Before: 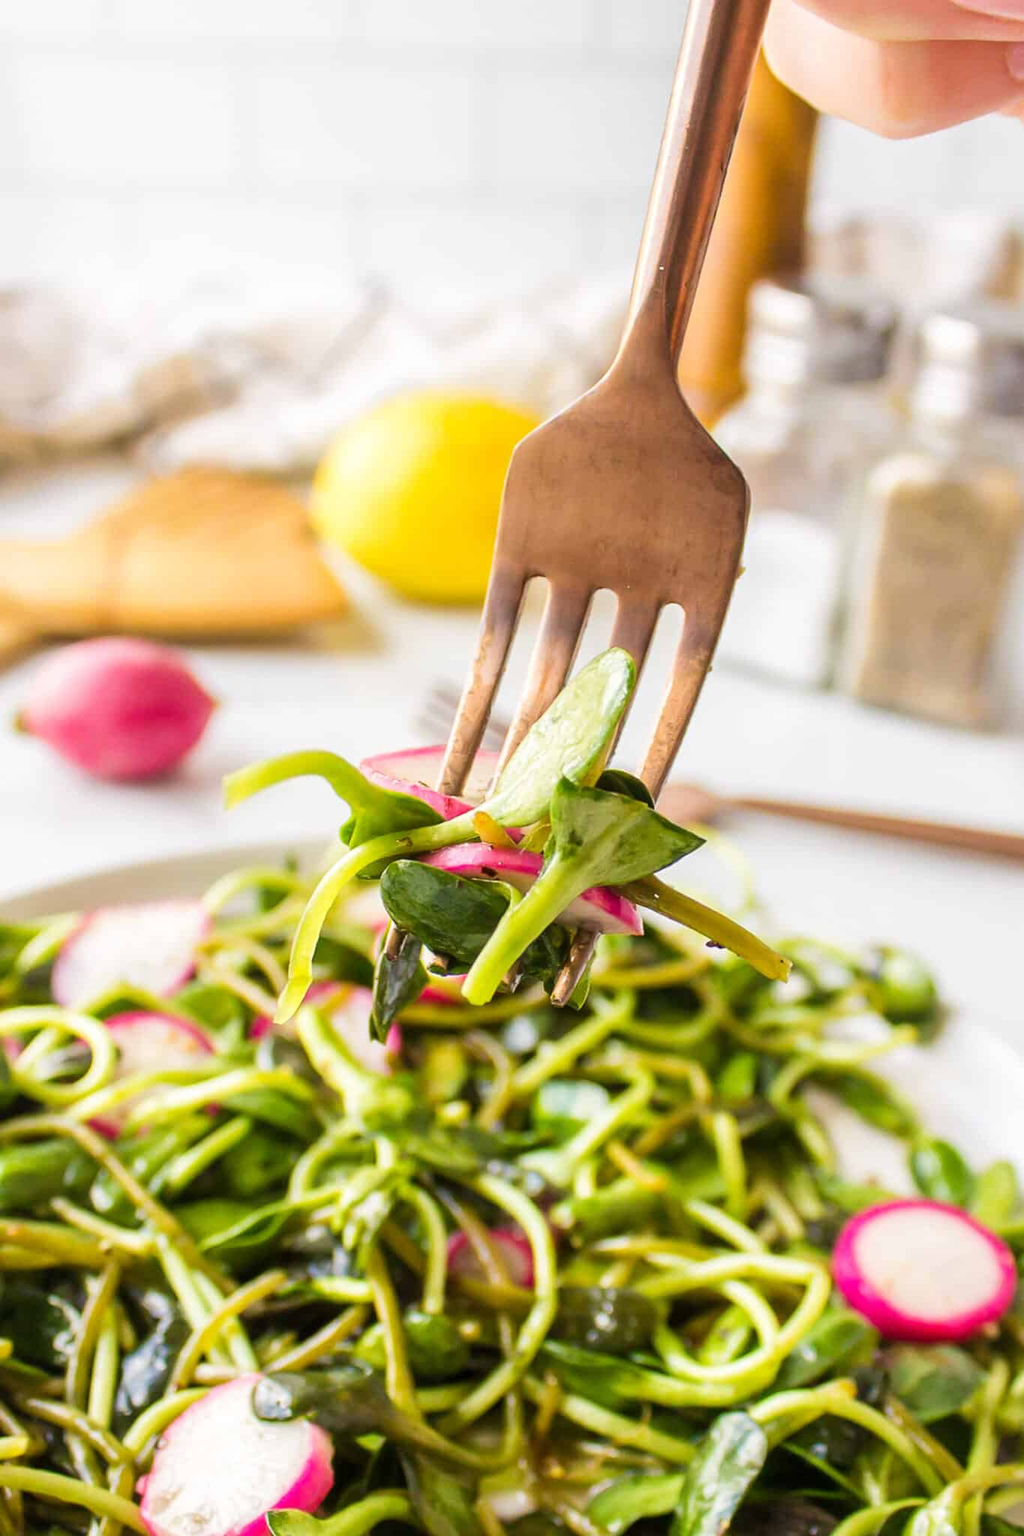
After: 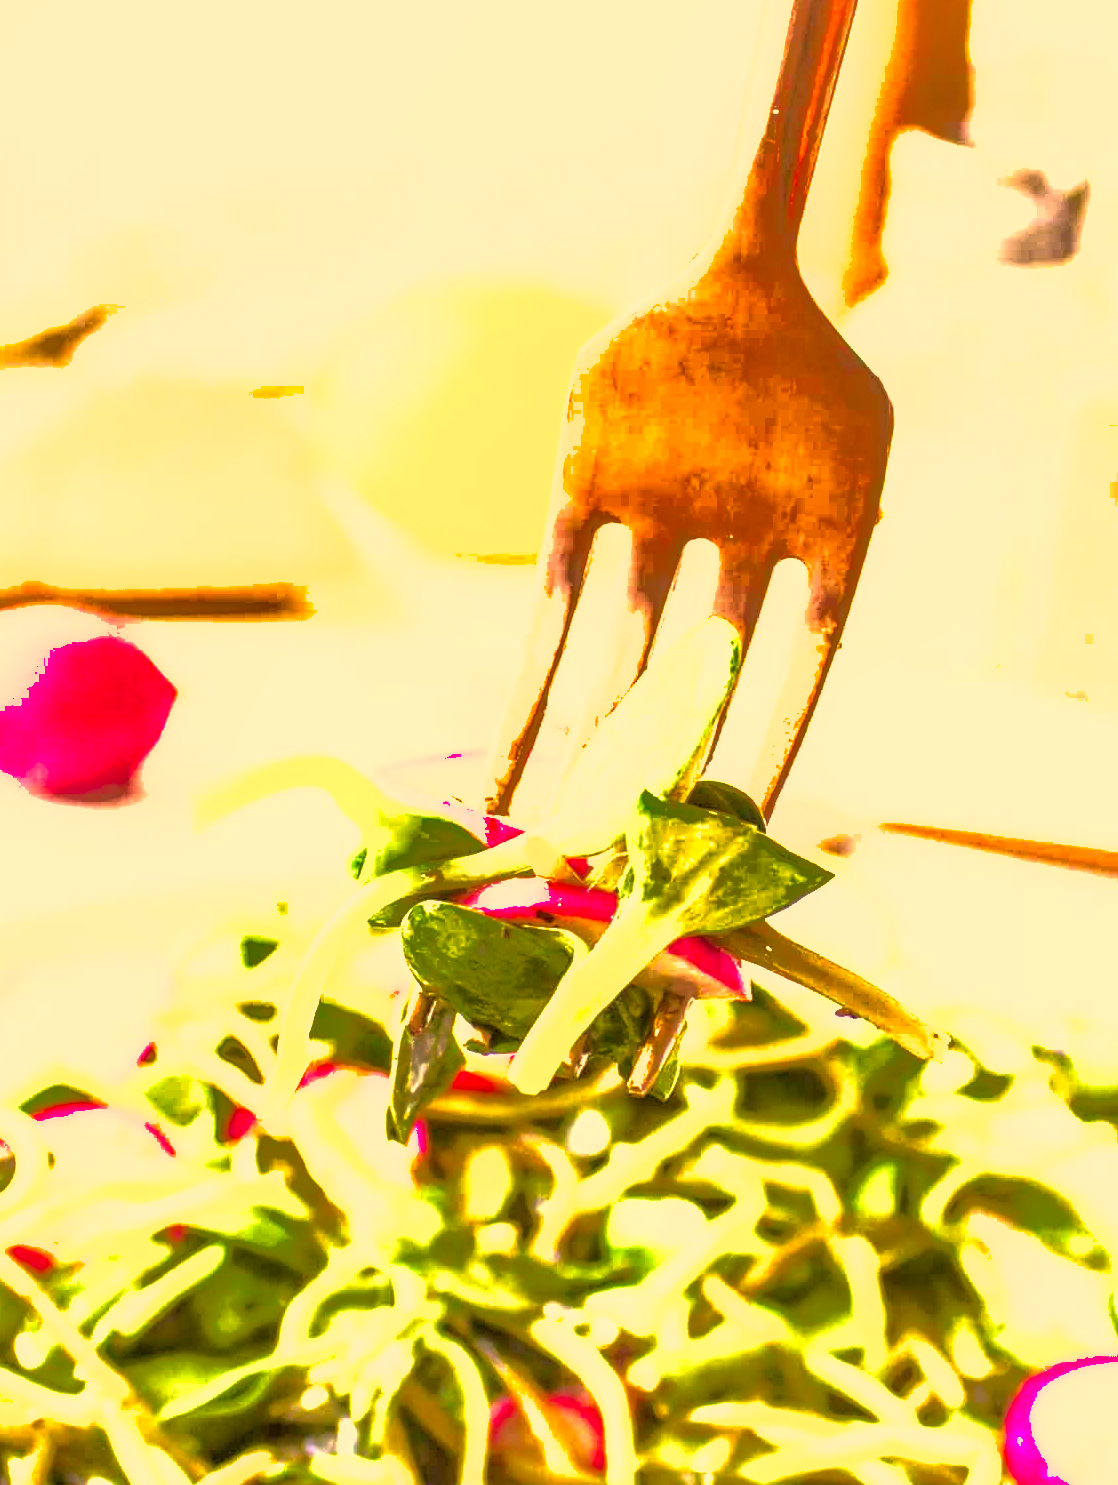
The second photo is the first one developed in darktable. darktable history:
crop: left 7.859%, top 12.026%, right 10.283%, bottom 15.418%
contrast brightness saturation: saturation -0.058
color correction: highlights a* 18.61, highlights b* 35.2, shadows a* 1.69, shadows b* 6.03, saturation 1.04
local contrast: detail 130%
tone equalizer: -8 EV -0.439 EV, -7 EV -0.37 EV, -6 EV -0.294 EV, -5 EV -0.223 EV, -3 EV 0.249 EV, -2 EV 0.339 EV, -1 EV 0.414 EV, +0 EV 0.409 EV
shadows and highlights: shadows 59.71, highlights -60.04
exposure: black level correction 0, exposure 1.121 EV, compensate highlight preservation false
